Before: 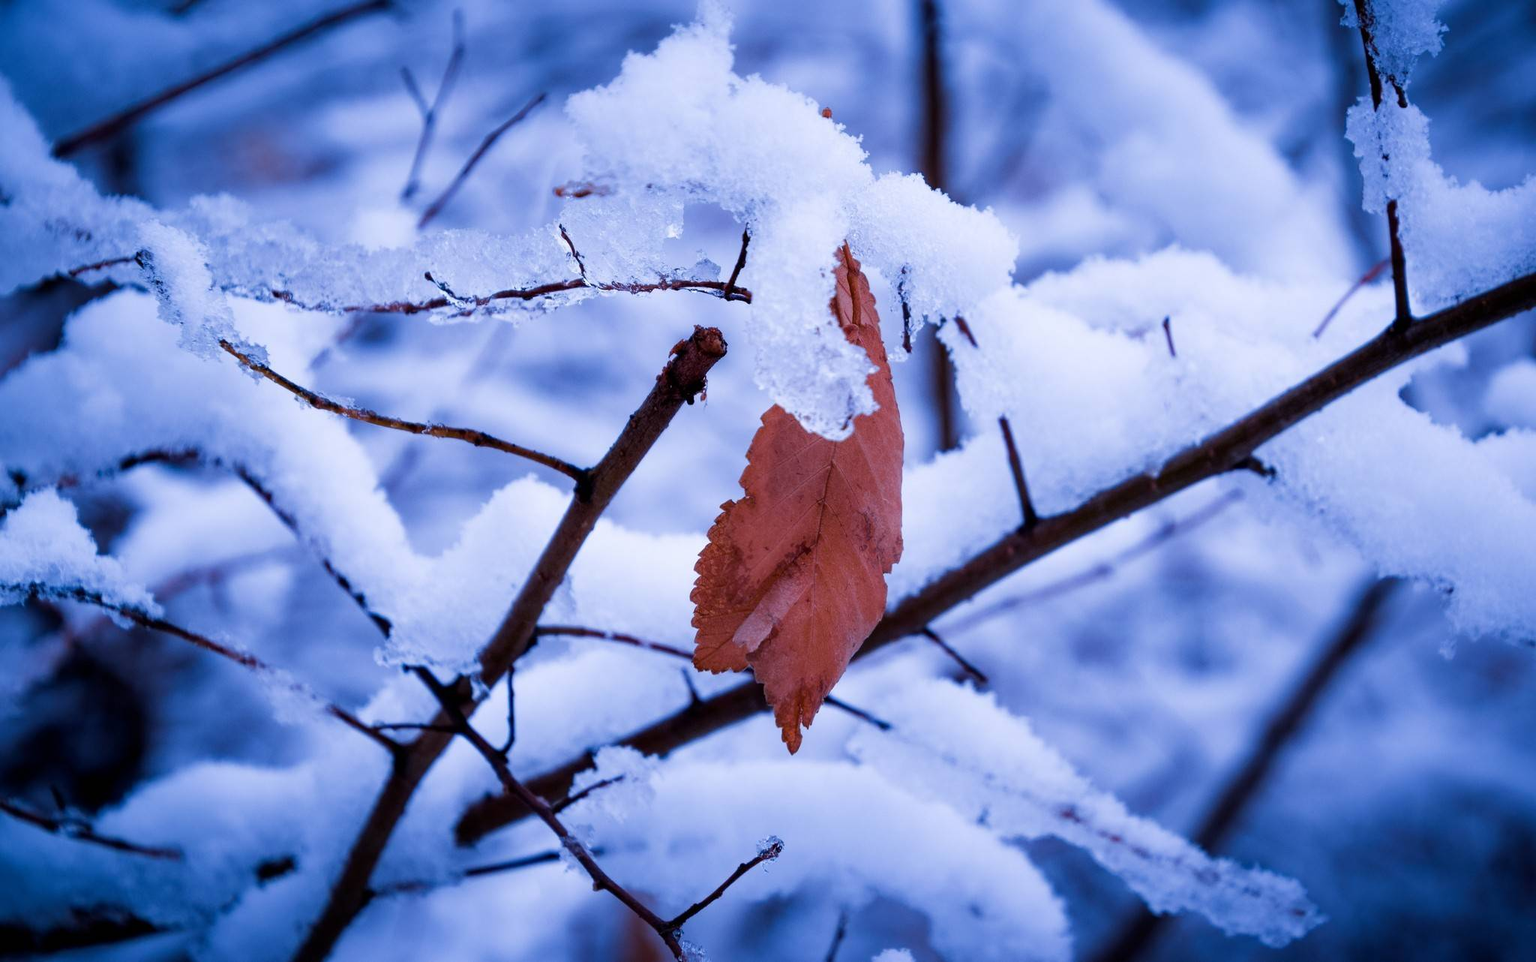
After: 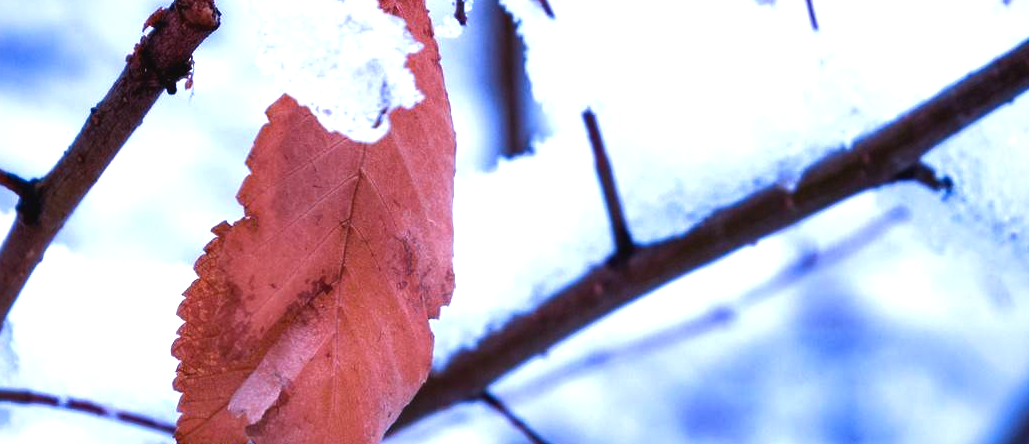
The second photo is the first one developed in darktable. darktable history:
crop: left 36.607%, top 34.735%, right 13.146%, bottom 30.611%
shadows and highlights: shadows 37.27, highlights -28.18, soften with gaussian
exposure: black level correction -0.002, exposure 1.115 EV, compensate highlight preservation false
vignetting: brightness -0.233, saturation 0.141
